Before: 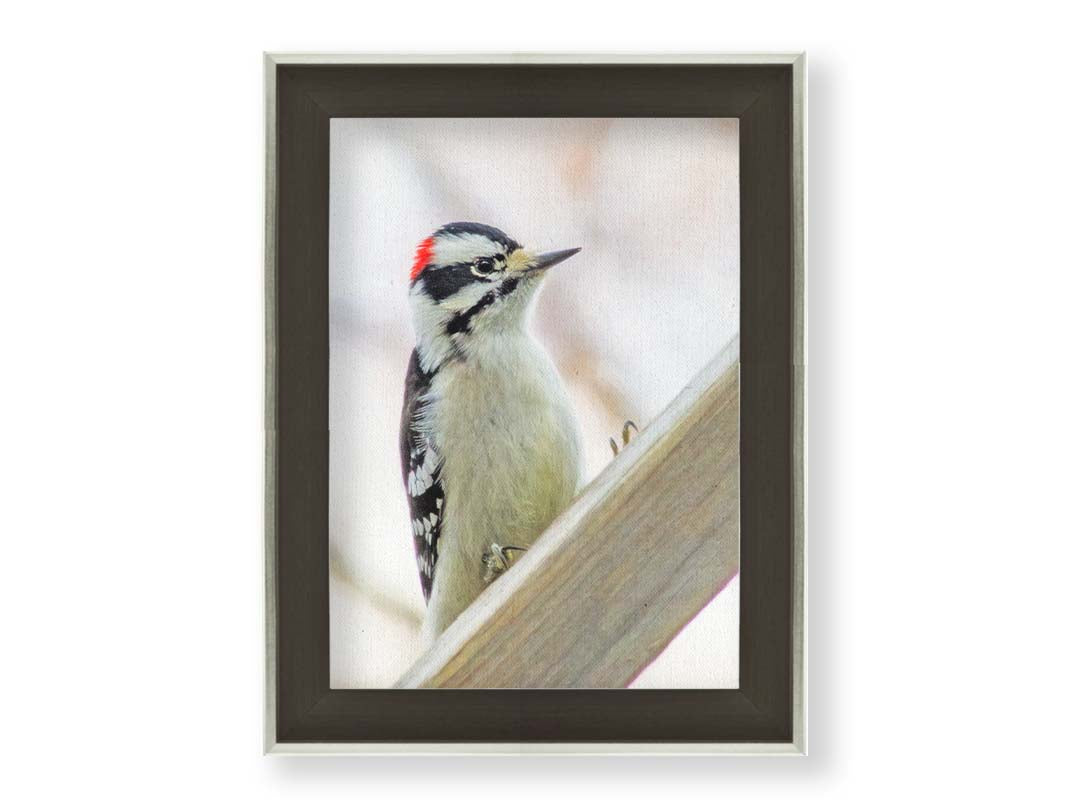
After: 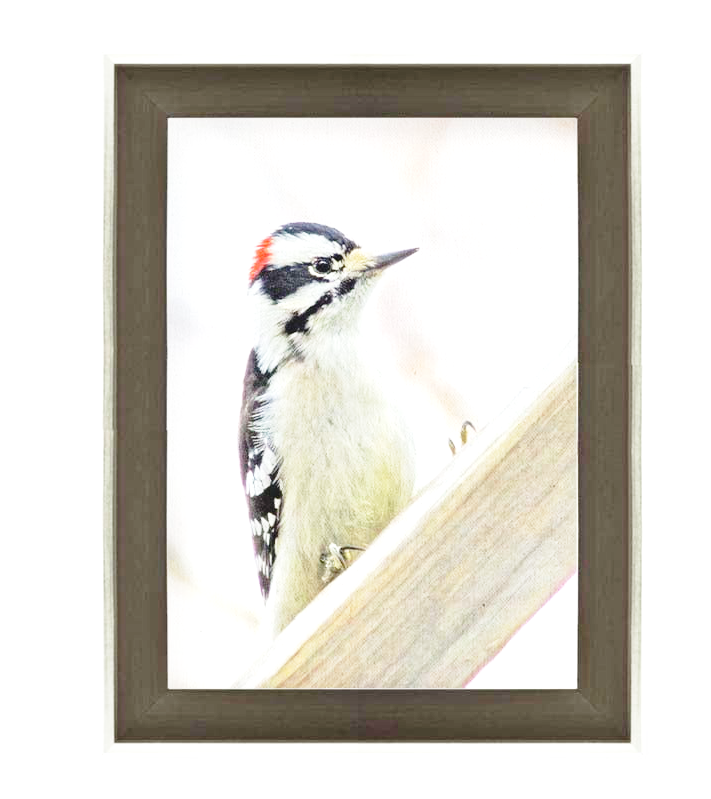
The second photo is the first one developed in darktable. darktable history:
crop and rotate: left 15.221%, right 18.103%
local contrast: mode bilateral grid, contrast 20, coarseness 51, detail 119%, midtone range 0.2
base curve: curves: ch0 [(0, 0) (0.028, 0.03) (0.121, 0.232) (0.46, 0.748) (0.859, 0.968) (1, 1)], preserve colors none
exposure: exposure 0.603 EV, compensate highlight preservation false
